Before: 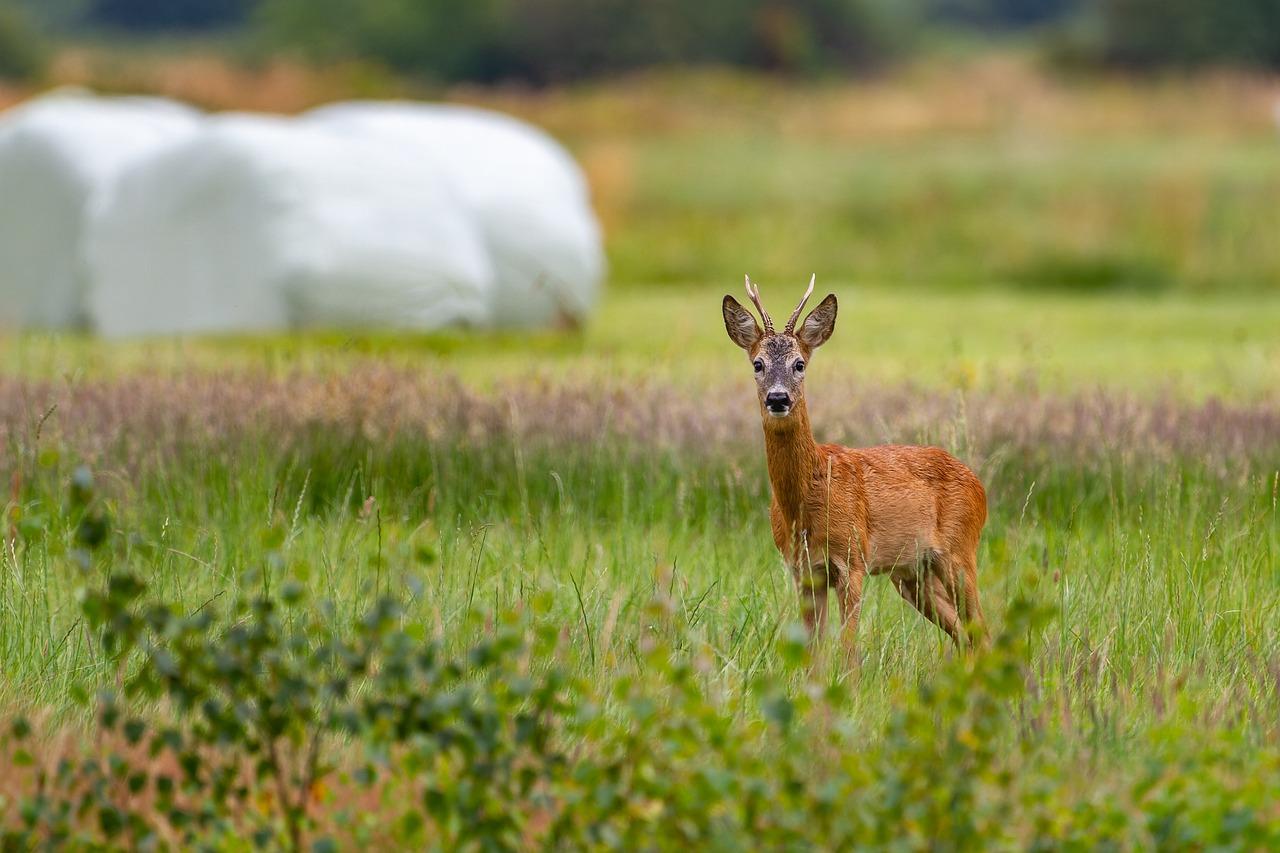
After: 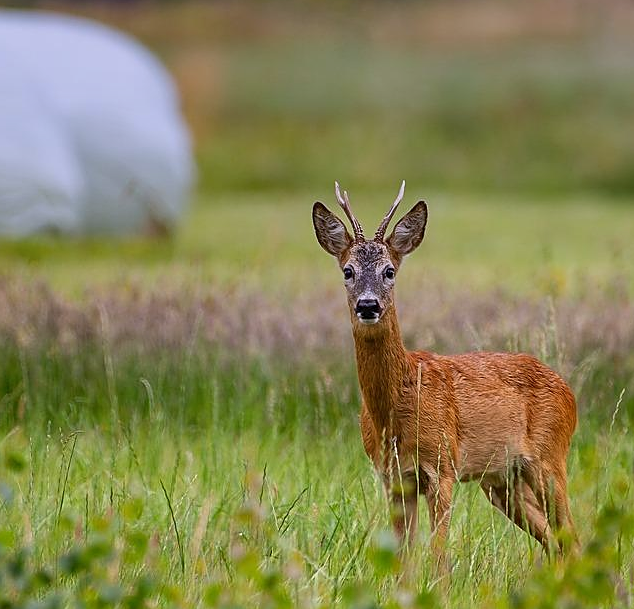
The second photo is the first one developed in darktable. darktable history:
crop: left 32.075%, top 10.976%, right 18.355%, bottom 17.596%
graduated density: hue 238.83°, saturation 50%
sharpen: on, module defaults
contrast brightness saturation: contrast 0.05
